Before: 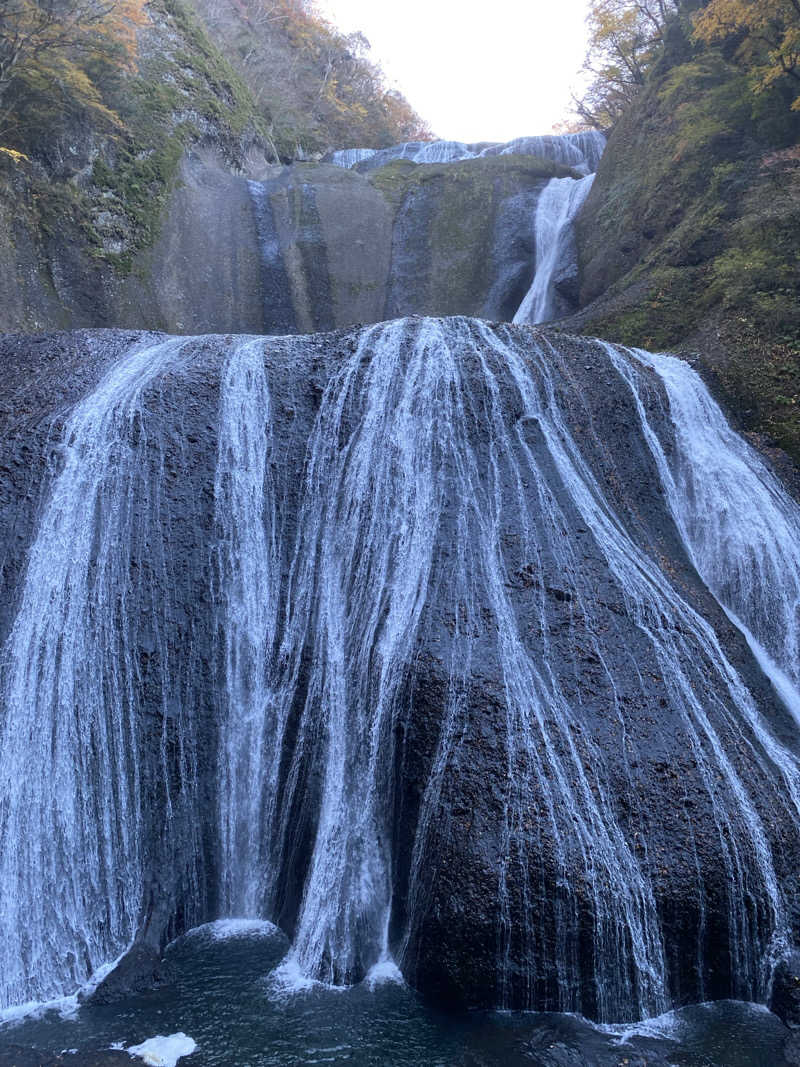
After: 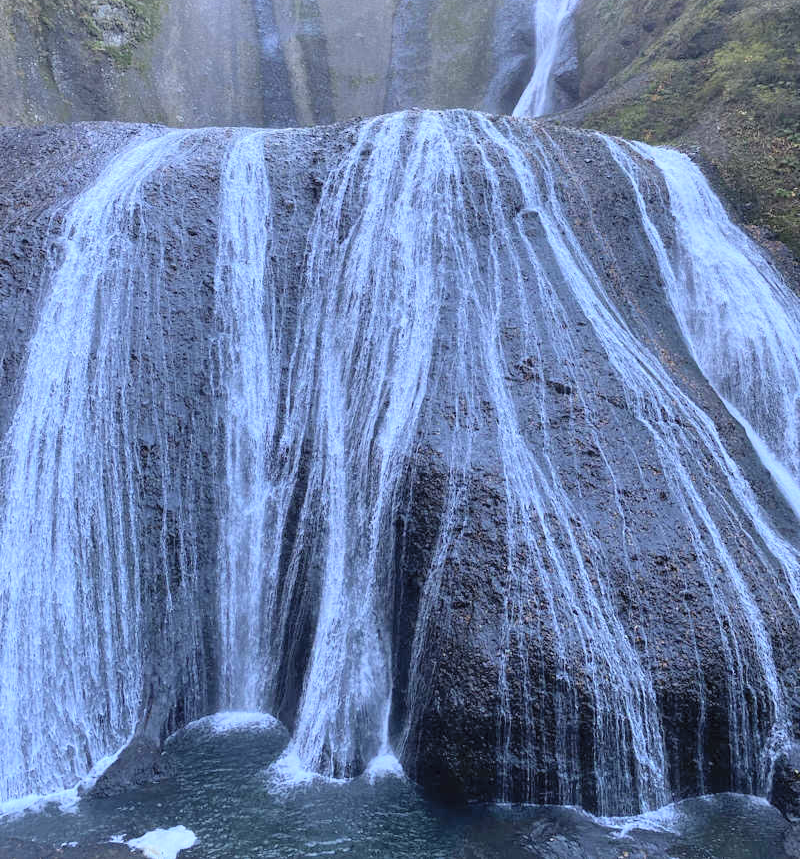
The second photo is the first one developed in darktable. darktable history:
crop and rotate: top 19.439%
contrast brightness saturation: contrast 0.101, brightness 0.299, saturation 0.141
